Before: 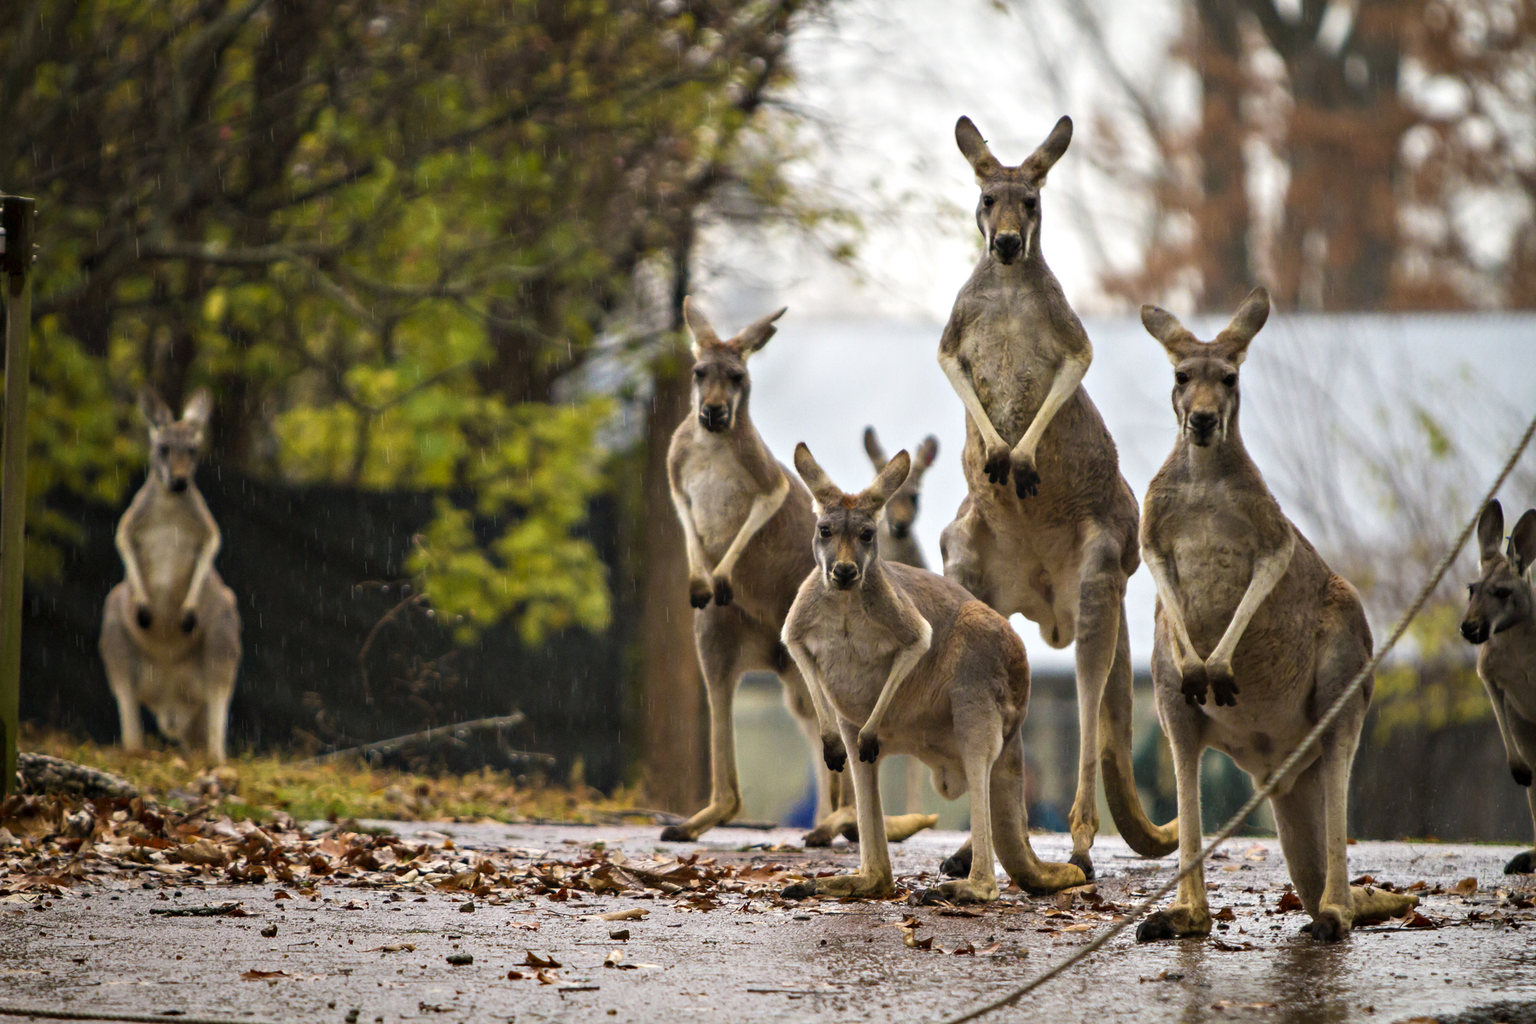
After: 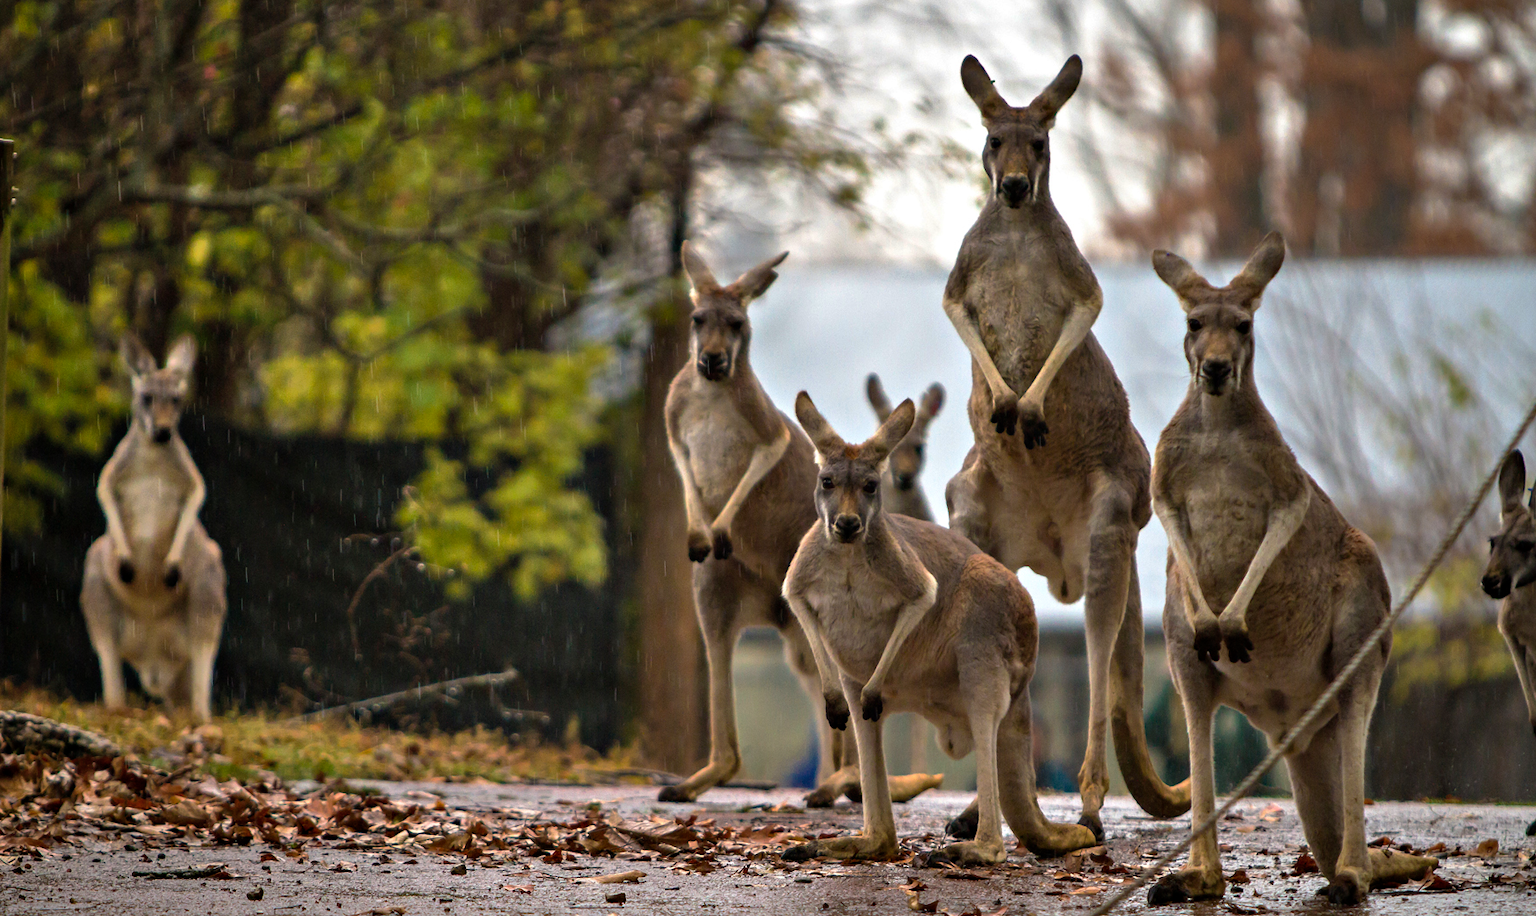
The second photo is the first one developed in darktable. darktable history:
tone equalizer: on, module defaults
crop: left 1.444%, top 6.095%, right 1.367%, bottom 6.877%
shadows and highlights: soften with gaussian
base curve: curves: ch0 [(0, 0) (0.595, 0.418) (1, 1)], preserve colors none
